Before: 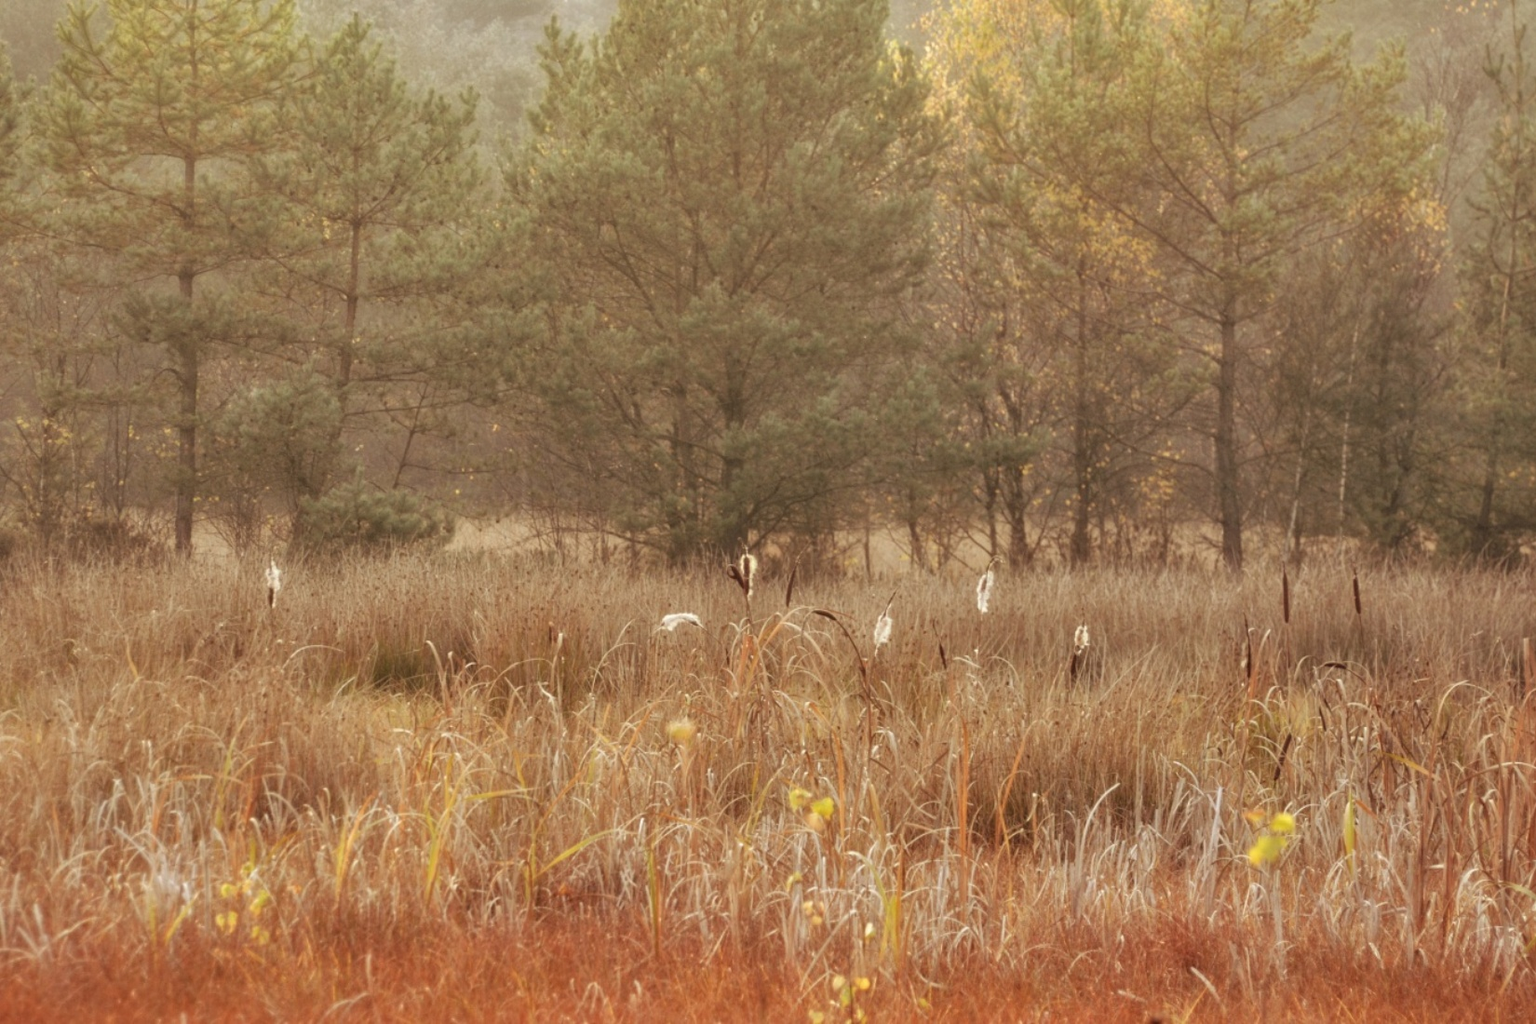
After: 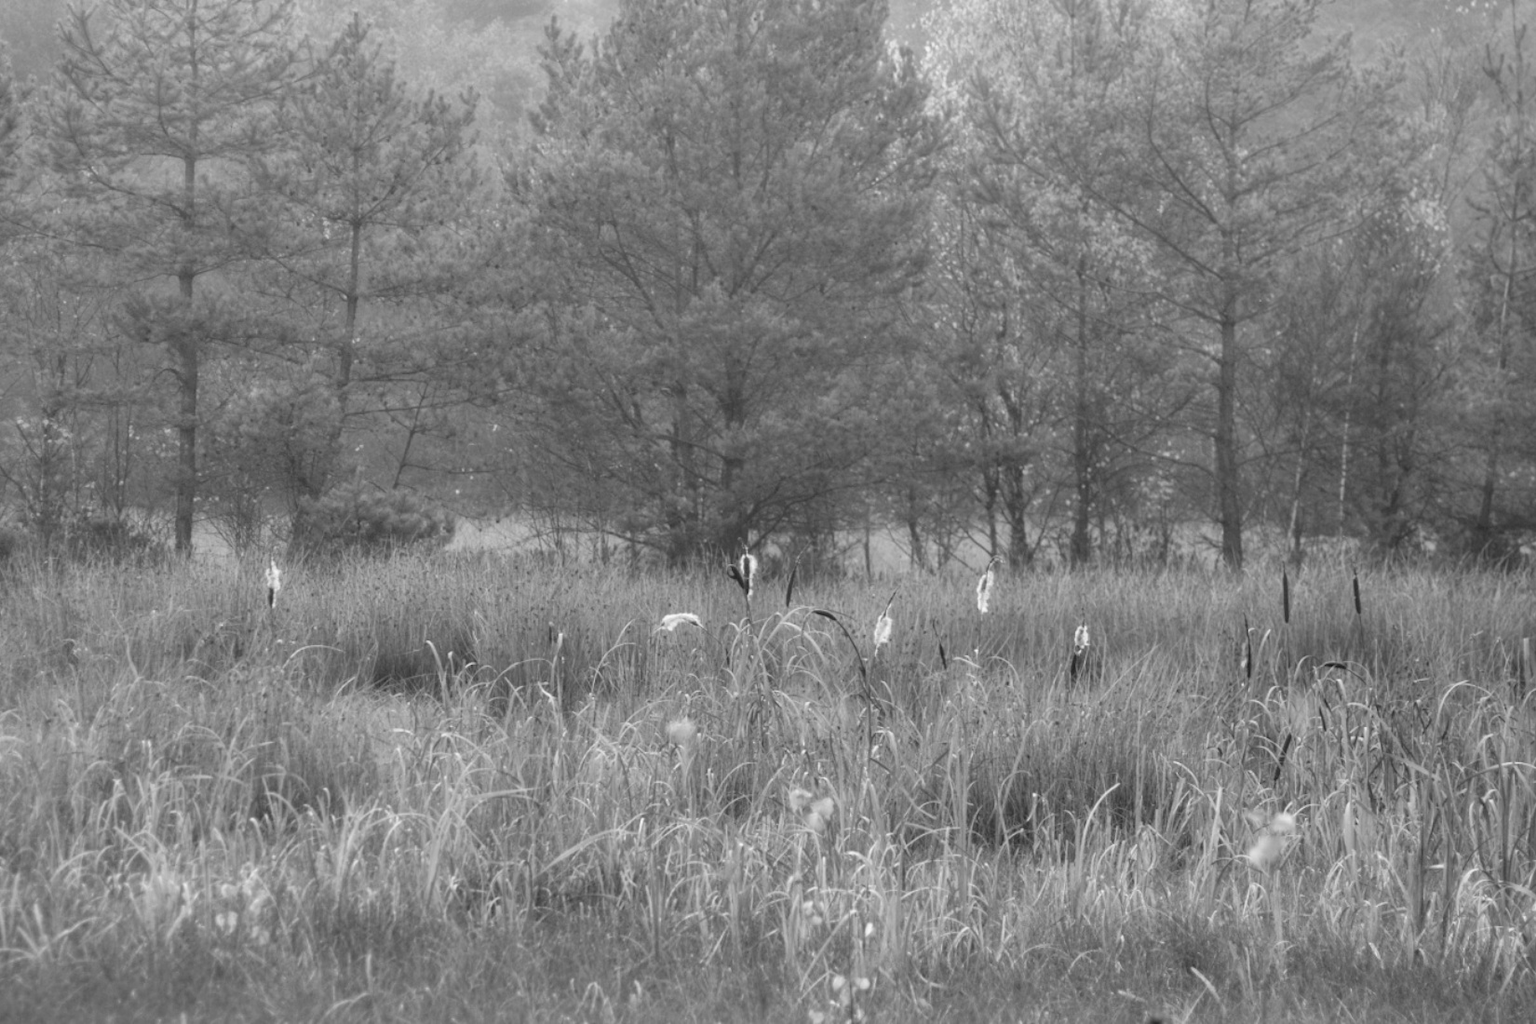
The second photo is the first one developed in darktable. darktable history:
contrast brightness saturation: contrast 0.08, saturation 0.2
monochrome: on, module defaults
